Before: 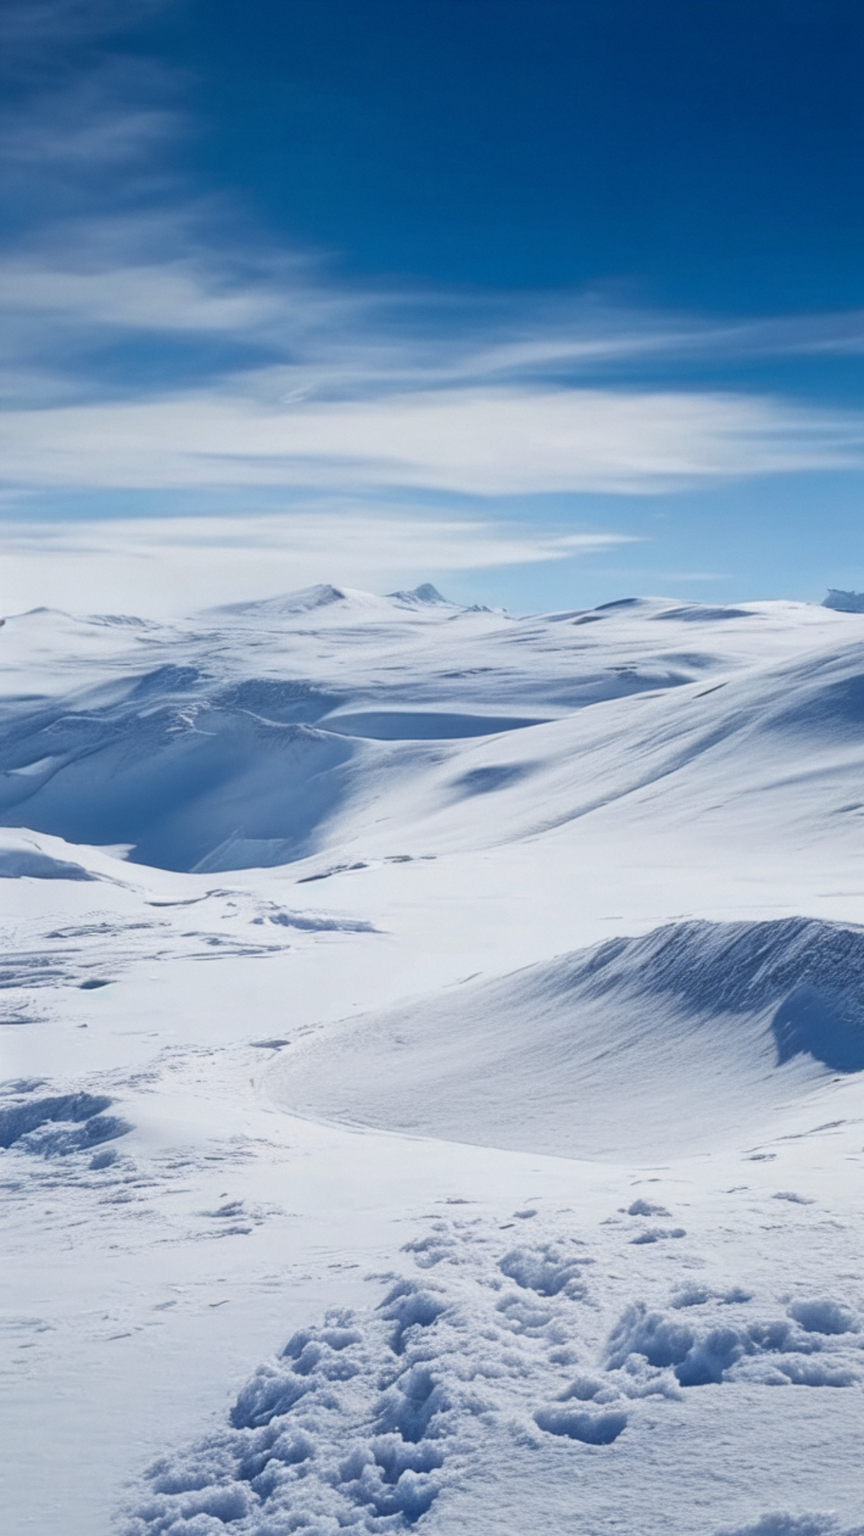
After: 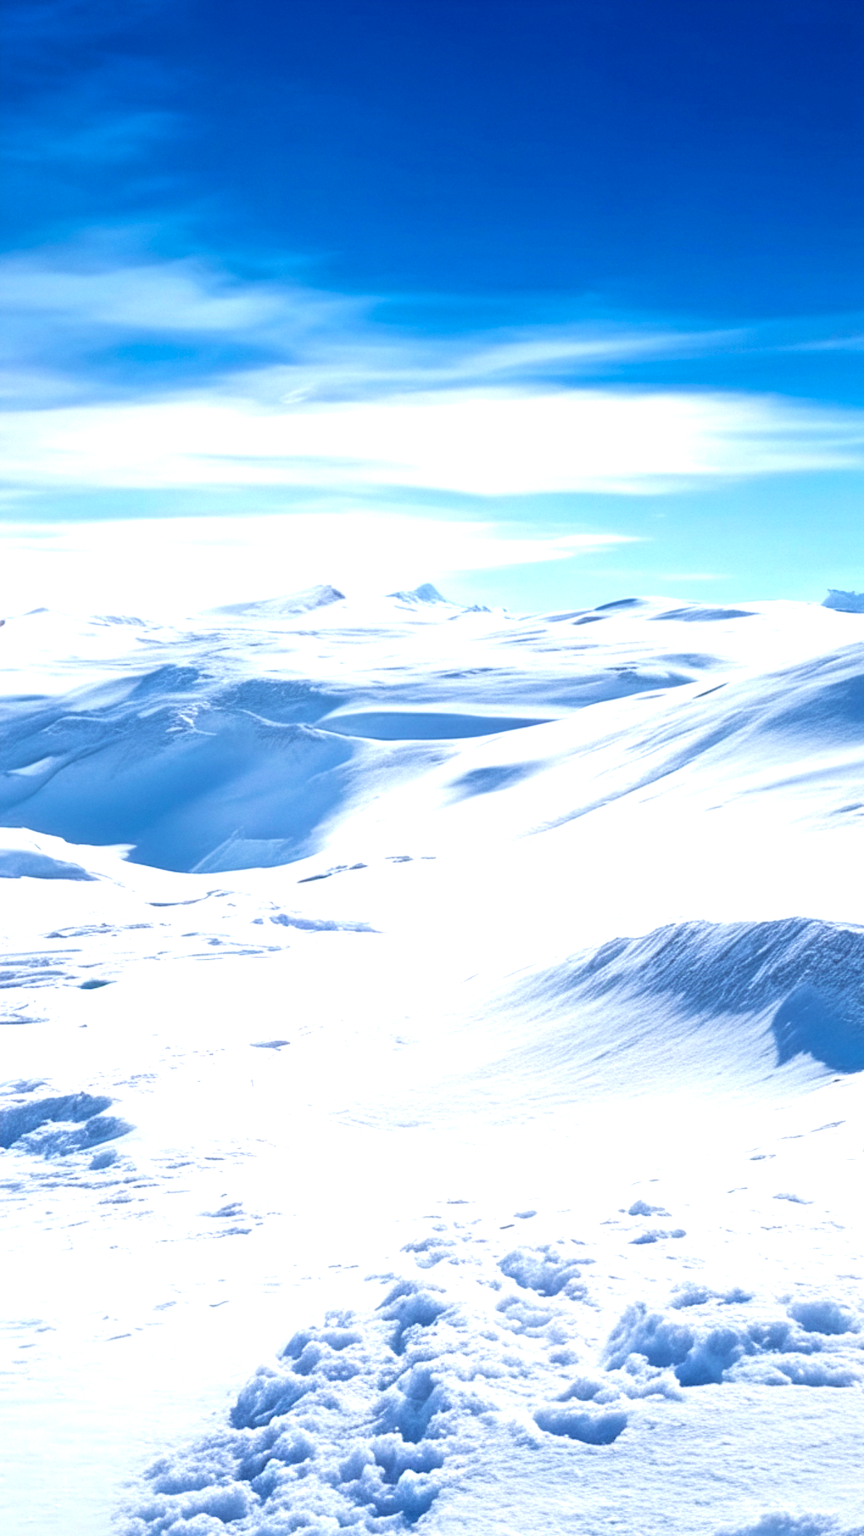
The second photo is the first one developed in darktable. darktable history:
velvia: strength 21.76%
graduated density: density 2.02 EV, hardness 44%, rotation 0.374°, offset 8.21, hue 208.8°, saturation 97%
color balance rgb: perceptual saturation grading › global saturation 20%, global vibrance 20%
exposure: black level correction -0.005, exposure 1 EV, compensate highlight preservation false
